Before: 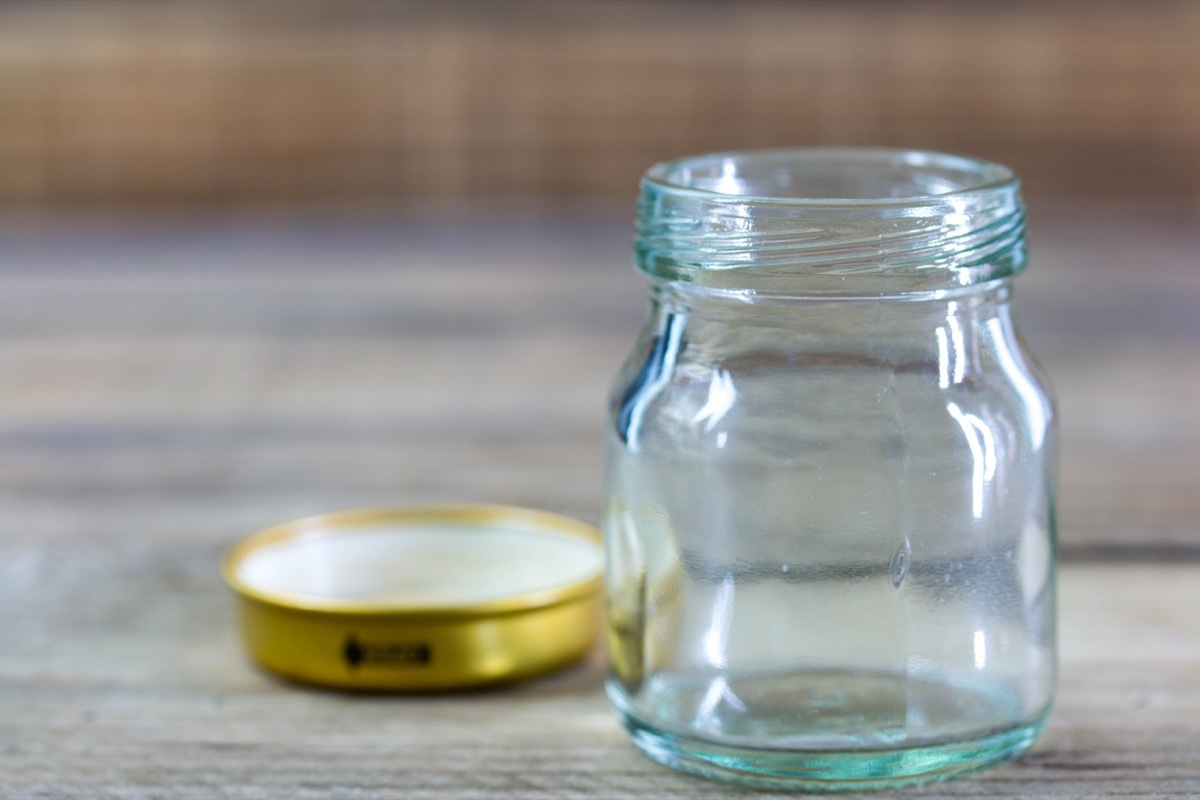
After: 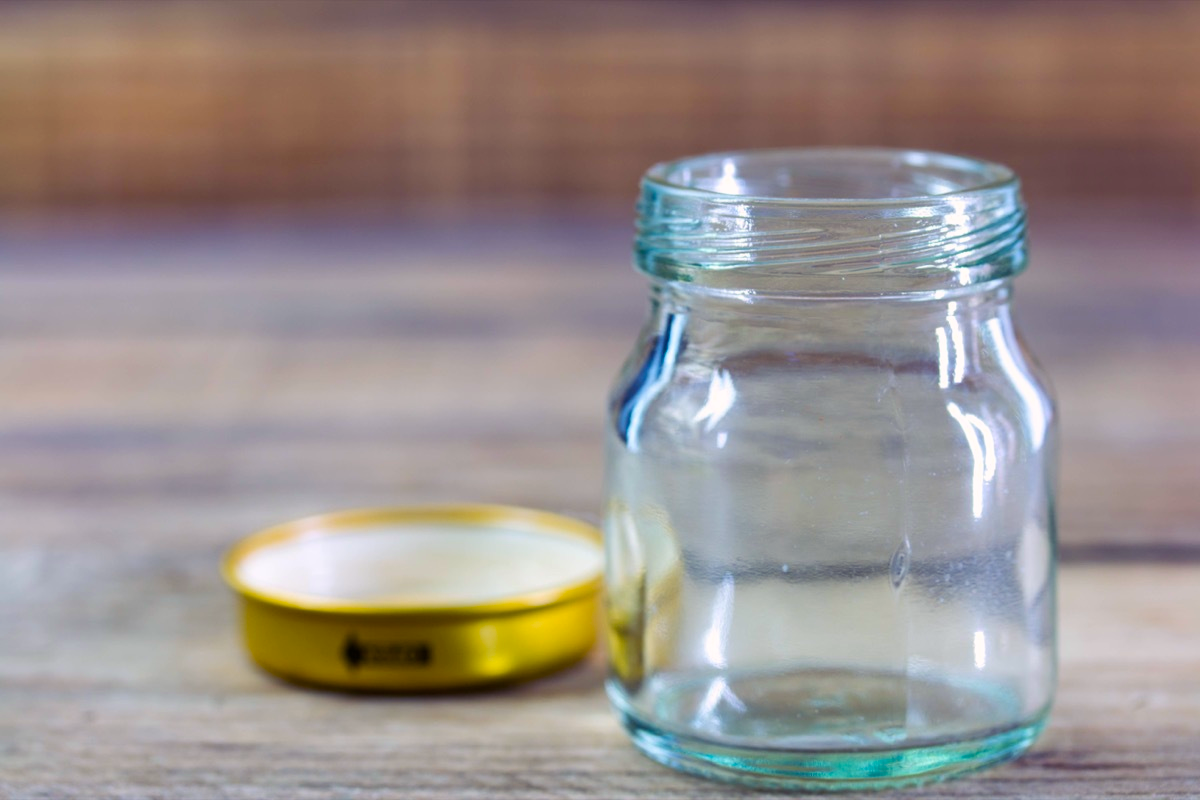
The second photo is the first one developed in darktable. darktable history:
color balance rgb: shadows lift › luminance -22.018%, shadows lift › chroma 9.011%, shadows lift › hue 286.17°, highlights gain › chroma 0.982%, highlights gain › hue 28.54°, perceptual saturation grading › global saturation 29.88%, global vibrance 20%
